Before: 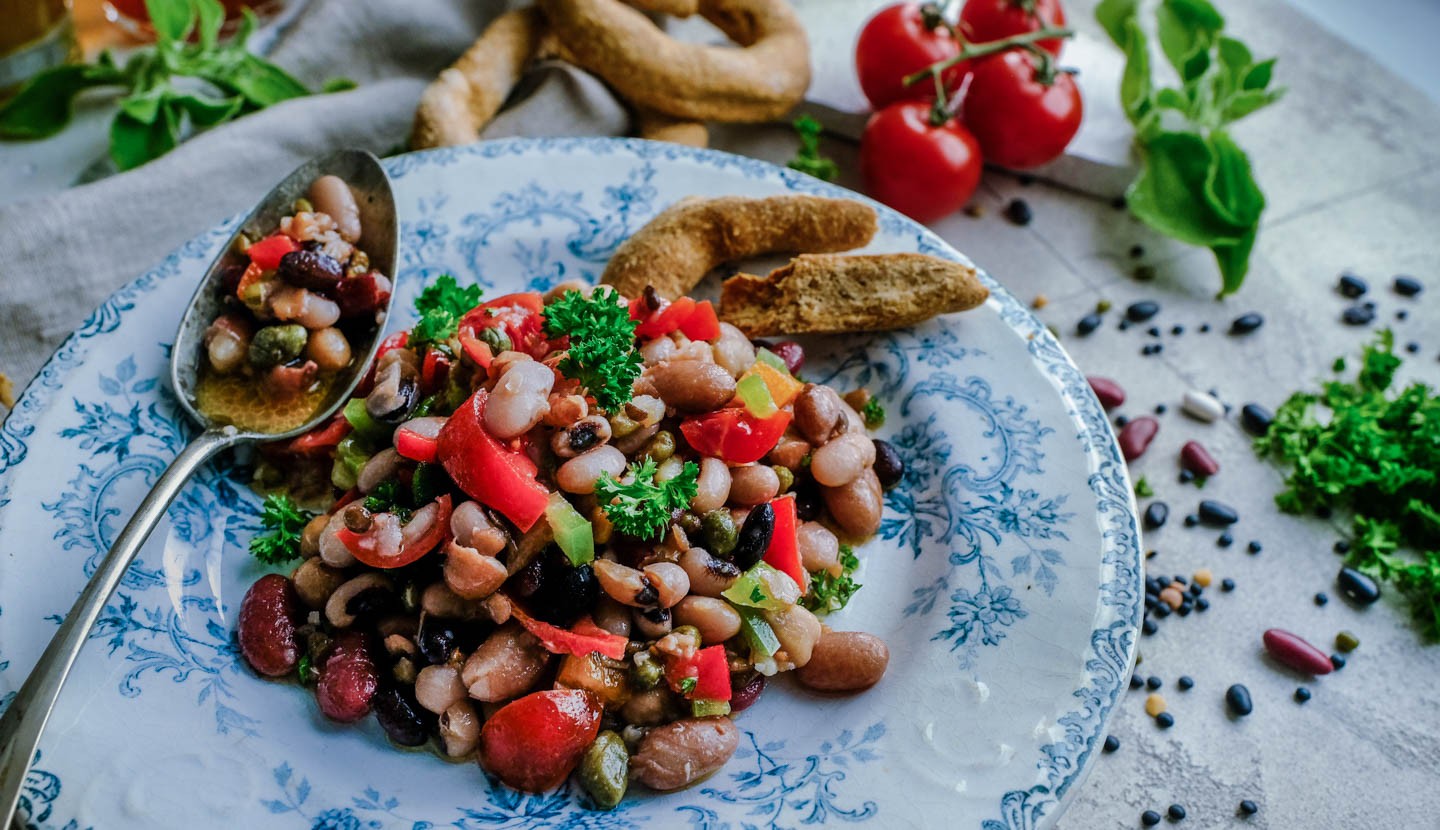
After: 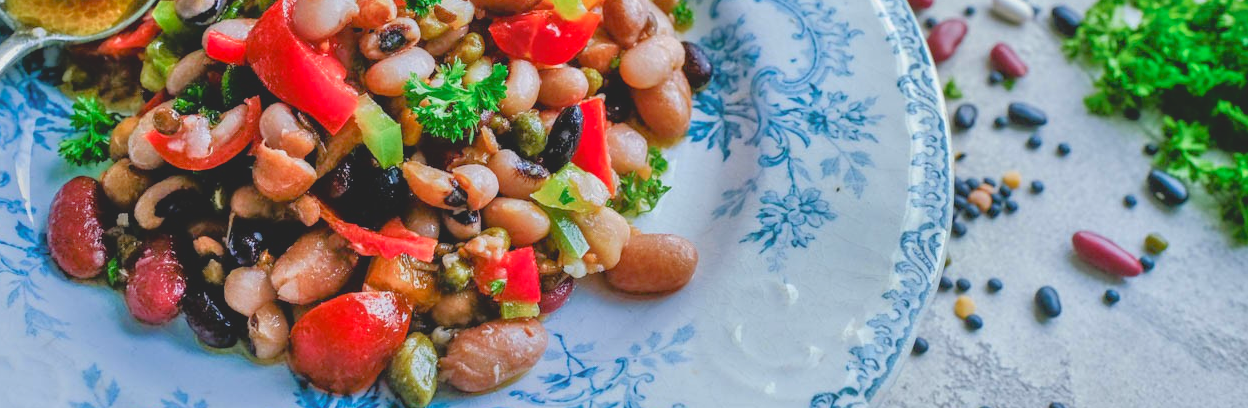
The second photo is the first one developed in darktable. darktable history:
contrast brightness saturation: contrast -0.277
crop and rotate: left 13.27%, top 48.017%, bottom 2.712%
exposure: black level correction 0.001, exposure 0.5 EV, compensate highlight preservation false
tone equalizer: -7 EV 0.164 EV, -6 EV 0.575 EV, -5 EV 1.15 EV, -4 EV 1.37 EV, -3 EV 1.12 EV, -2 EV 0.6 EV, -1 EV 0.162 EV, luminance estimator HSV value / RGB max
